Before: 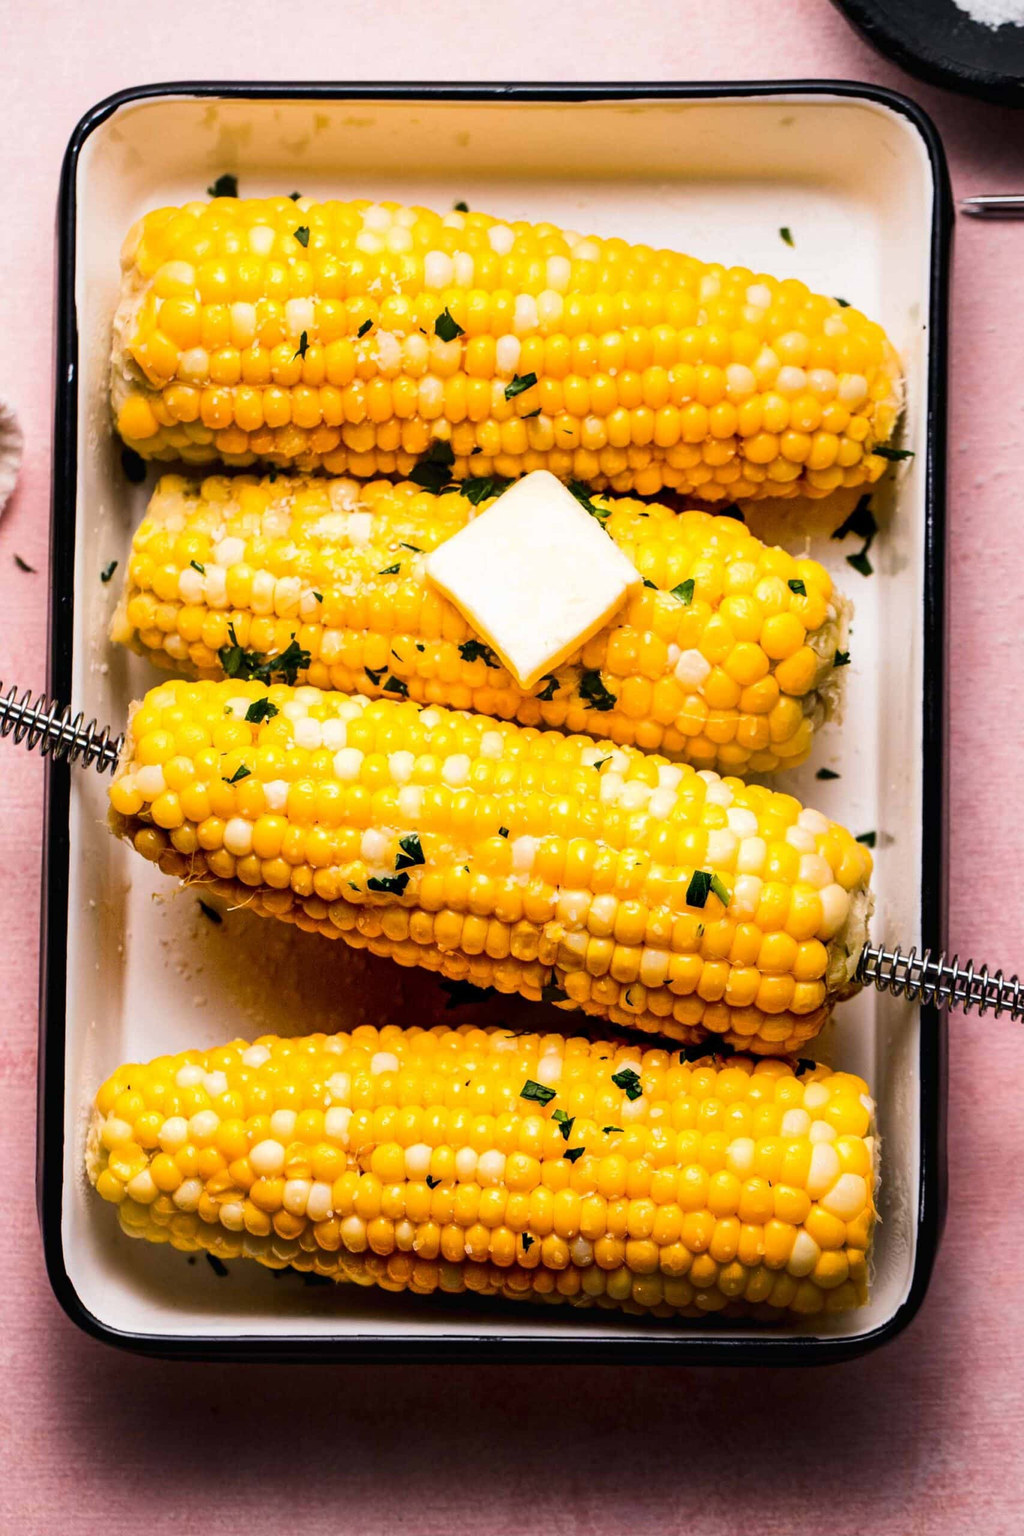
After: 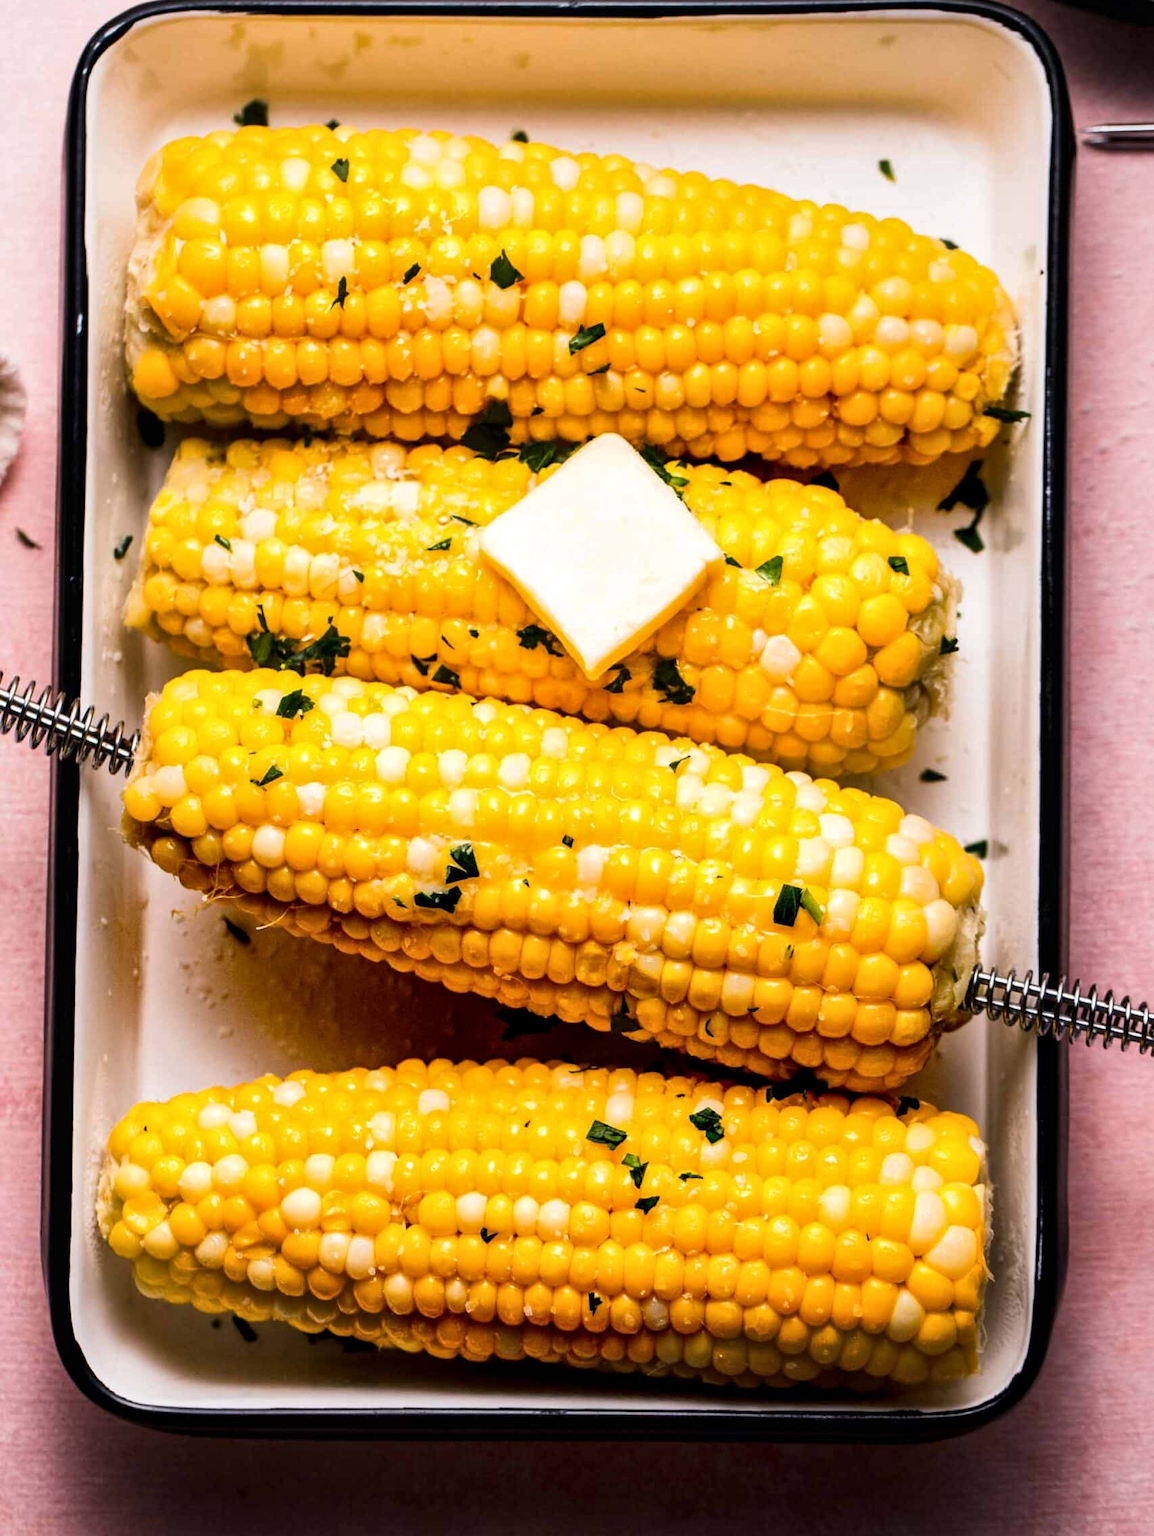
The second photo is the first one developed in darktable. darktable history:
crop and rotate: top 5.609%, bottom 5.609%
local contrast: mode bilateral grid, contrast 20, coarseness 50, detail 120%, midtone range 0.2
